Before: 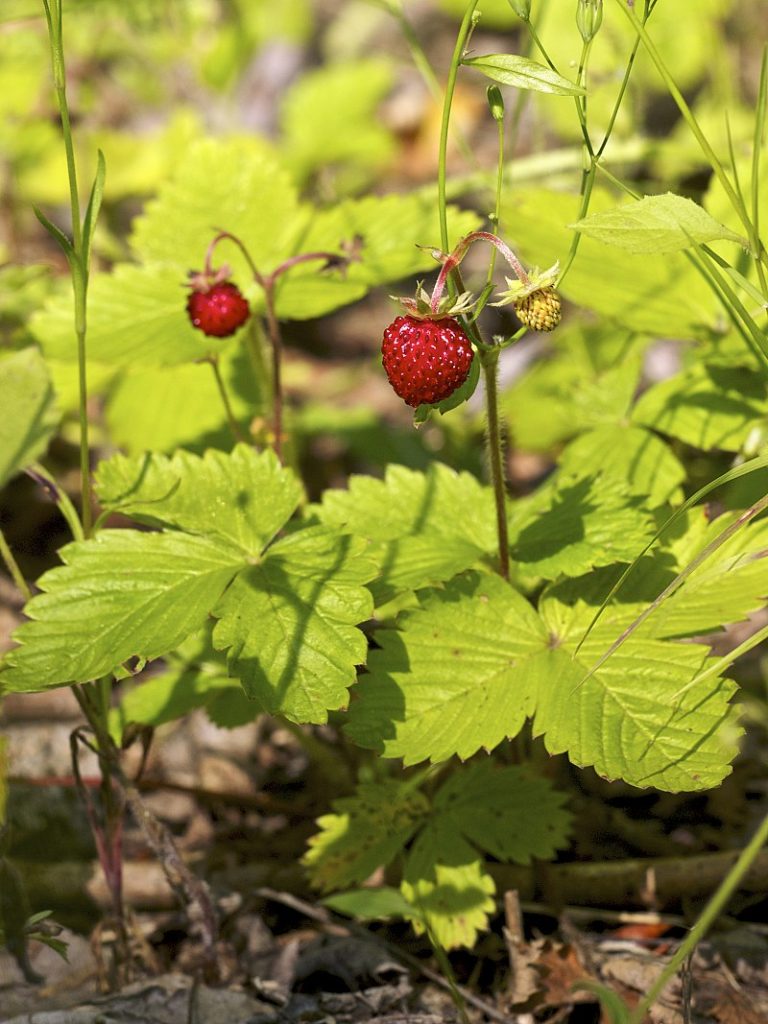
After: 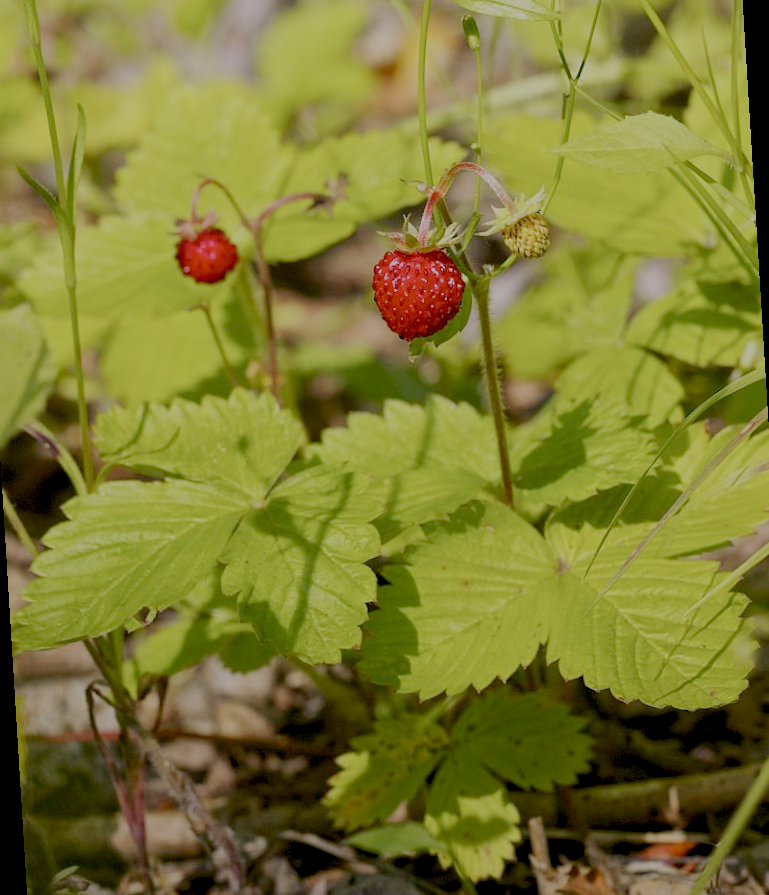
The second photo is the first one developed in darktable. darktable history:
rotate and perspective: rotation -3.52°, crop left 0.036, crop right 0.964, crop top 0.081, crop bottom 0.919
filmic rgb: black relative exposure -7 EV, white relative exposure 6 EV, threshold 3 EV, target black luminance 0%, hardness 2.73, latitude 61.22%, contrast 0.691, highlights saturation mix 10%, shadows ↔ highlights balance -0.073%, preserve chrominance no, color science v4 (2020), iterations of high-quality reconstruction 10, contrast in shadows soft, contrast in highlights soft, enable highlight reconstruction true
white balance: emerald 1
